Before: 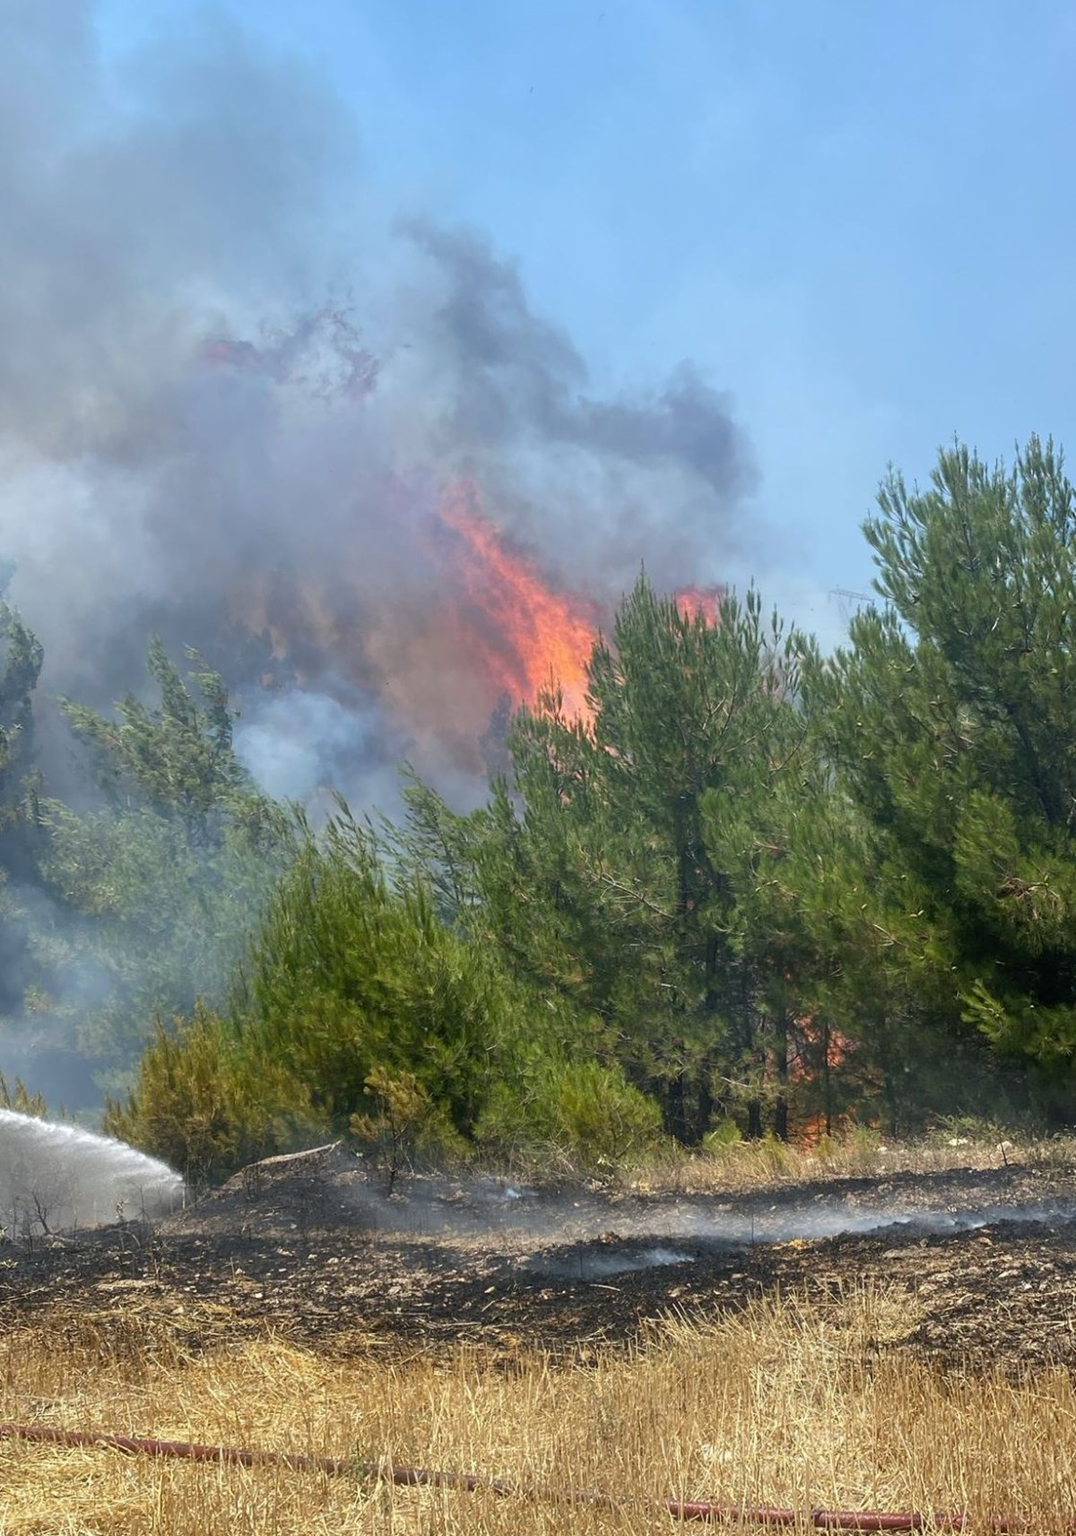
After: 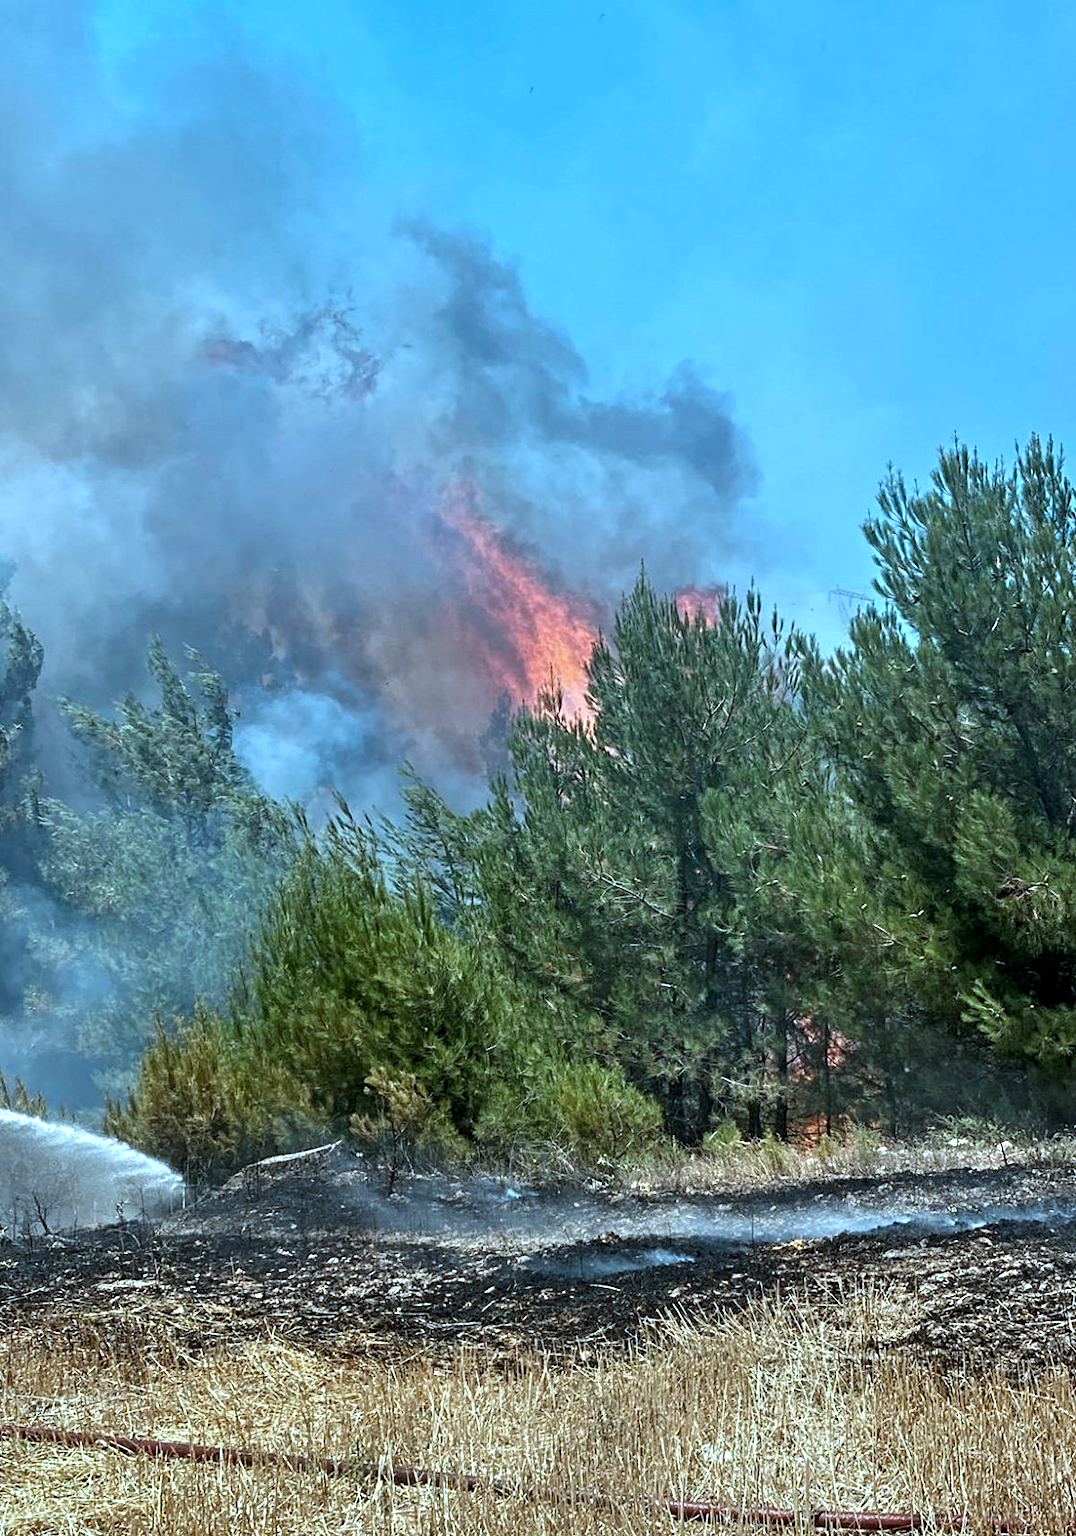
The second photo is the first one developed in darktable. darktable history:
contrast equalizer: octaves 7, y [[0.5, 0.542, 0.583, 0.625, 0.667, 0.708], [0.5 ×6], [0.5 ×6], [0 ×6], [0 ×6]]
white balance: red 0.978, blue 0.999
color correction: highlights a* -9.35, highlights b* -23.15
